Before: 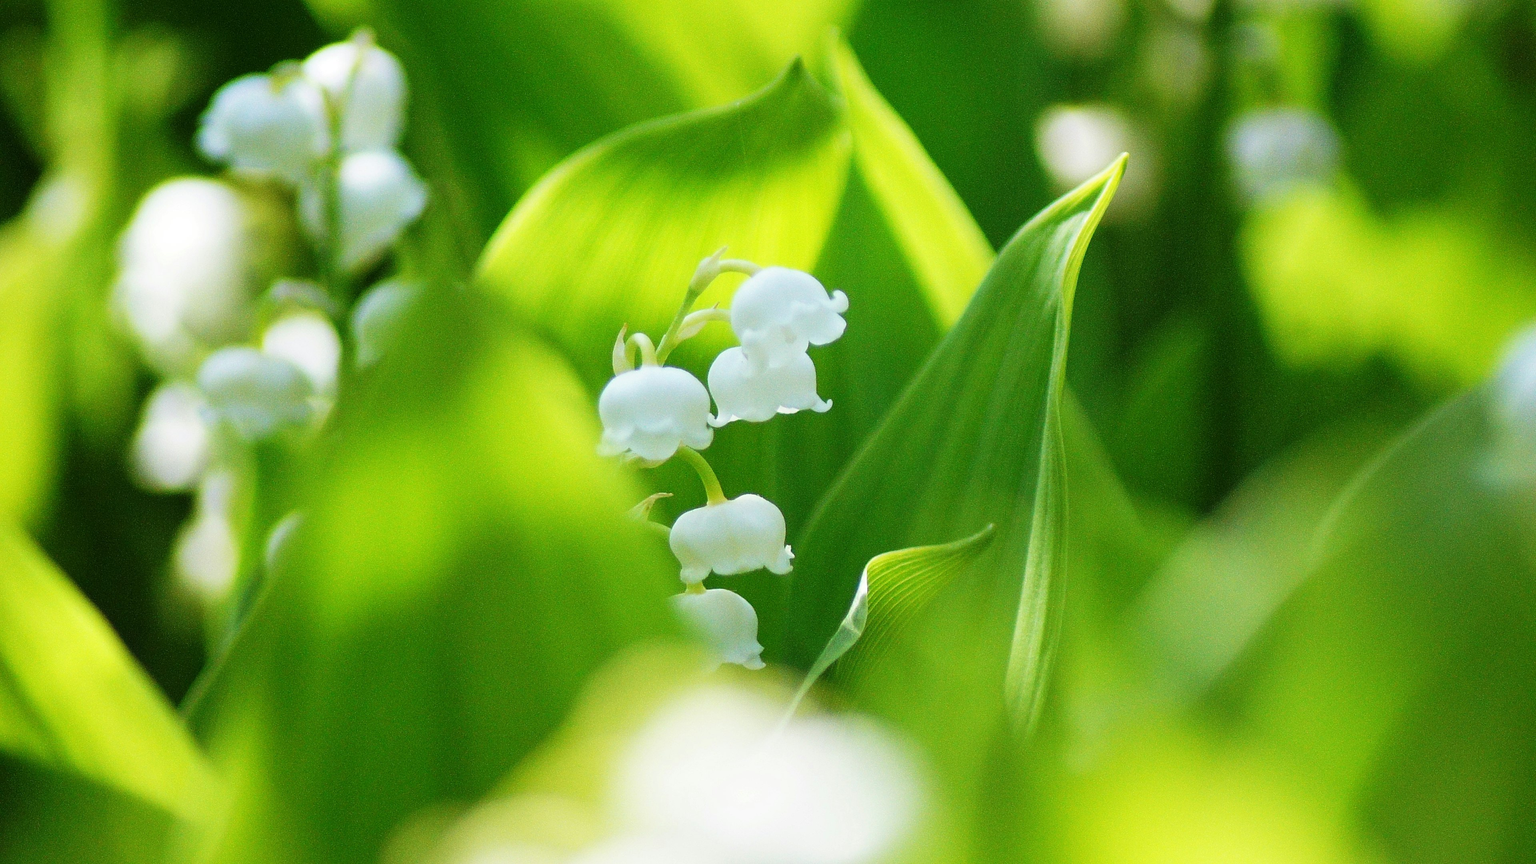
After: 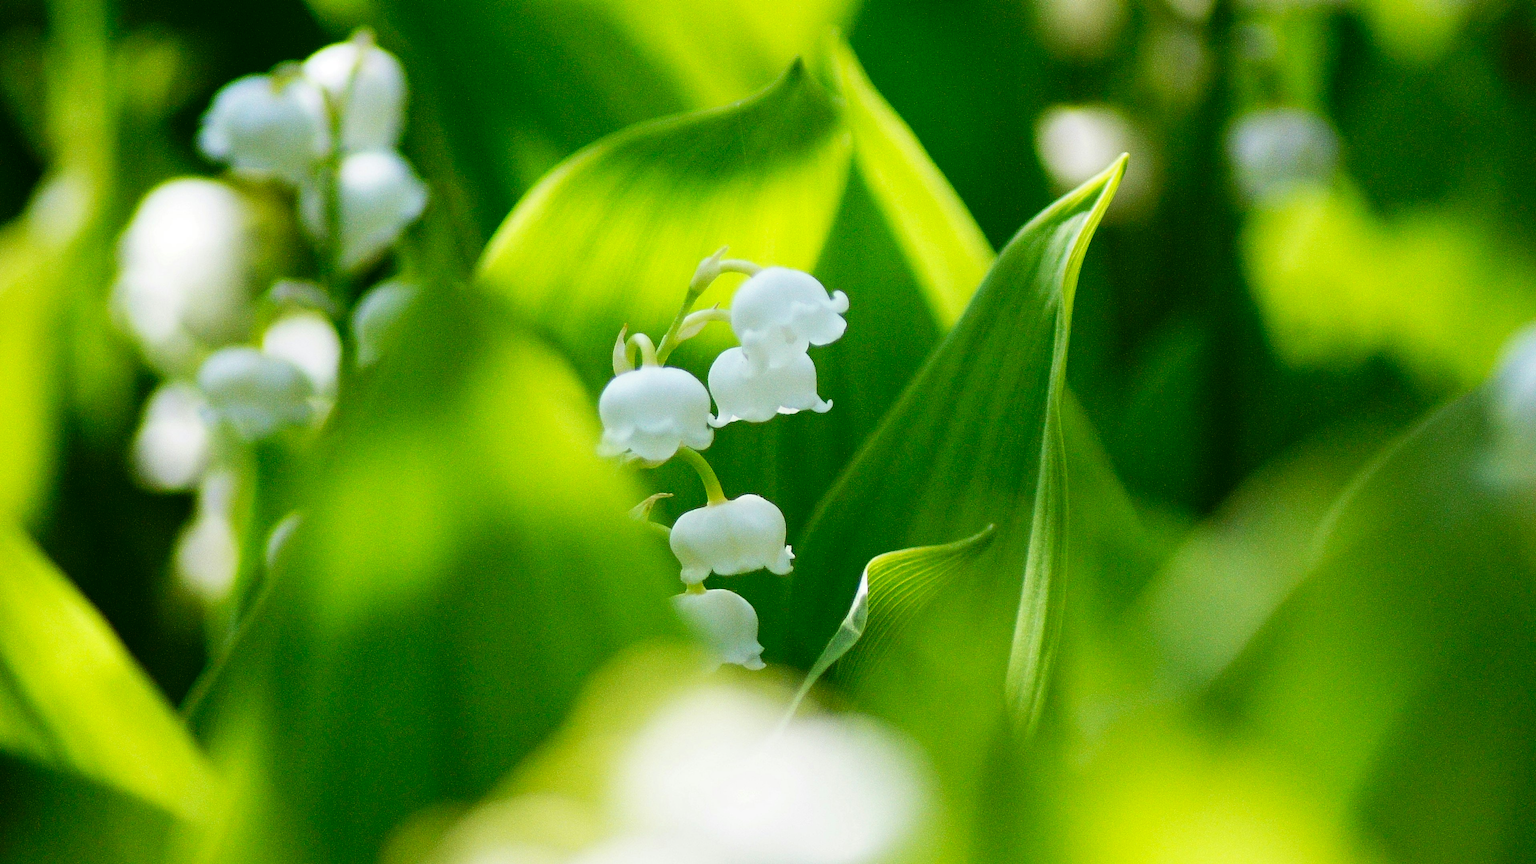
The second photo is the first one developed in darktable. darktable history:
contrast brightness saturation: contrast 0.065, brightness -0.126, saturation 0.059
